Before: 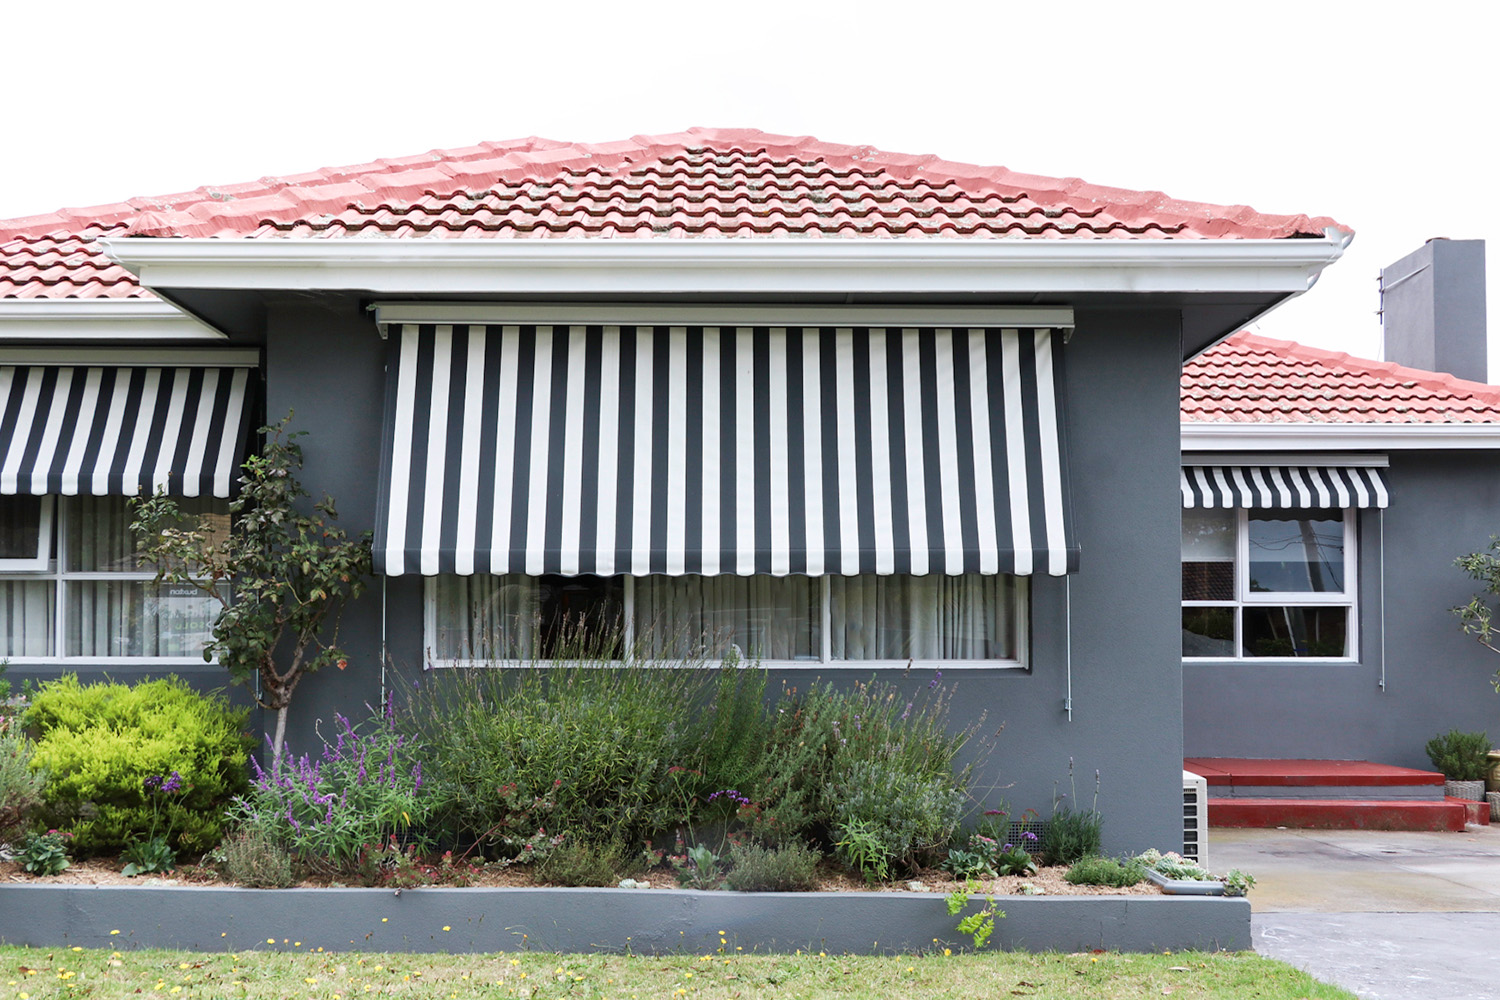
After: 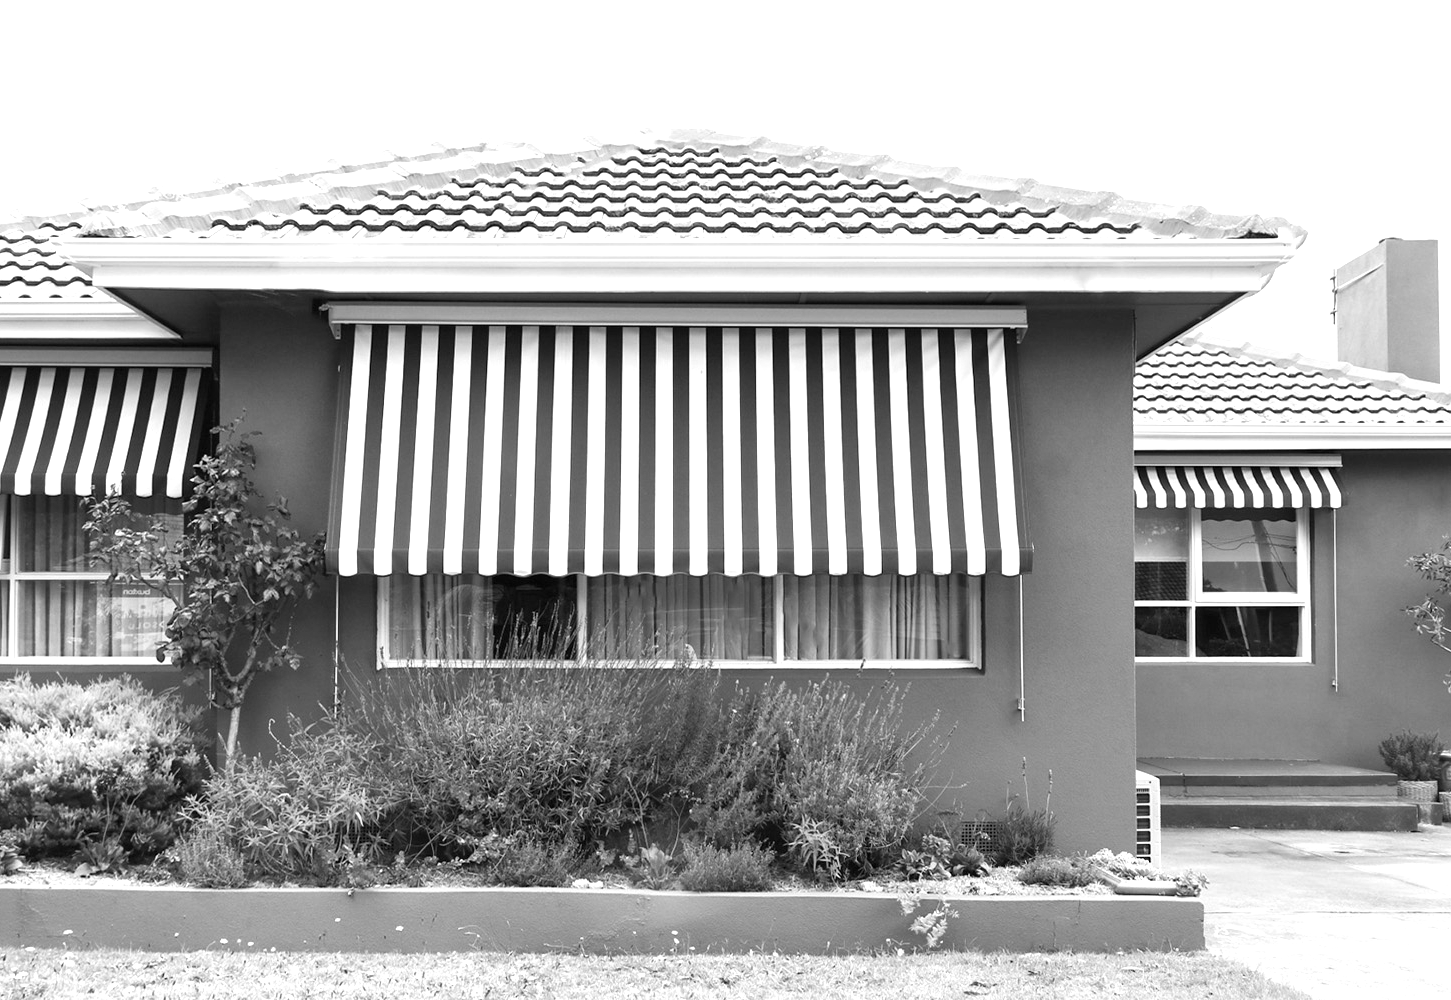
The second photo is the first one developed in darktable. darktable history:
exposure: black level correction 0, exposure 0.7 EV, compensate exposure bias true, compensate highlight preservation false
crop and rotate: left 3.238%
monochrome: on, module defaults
